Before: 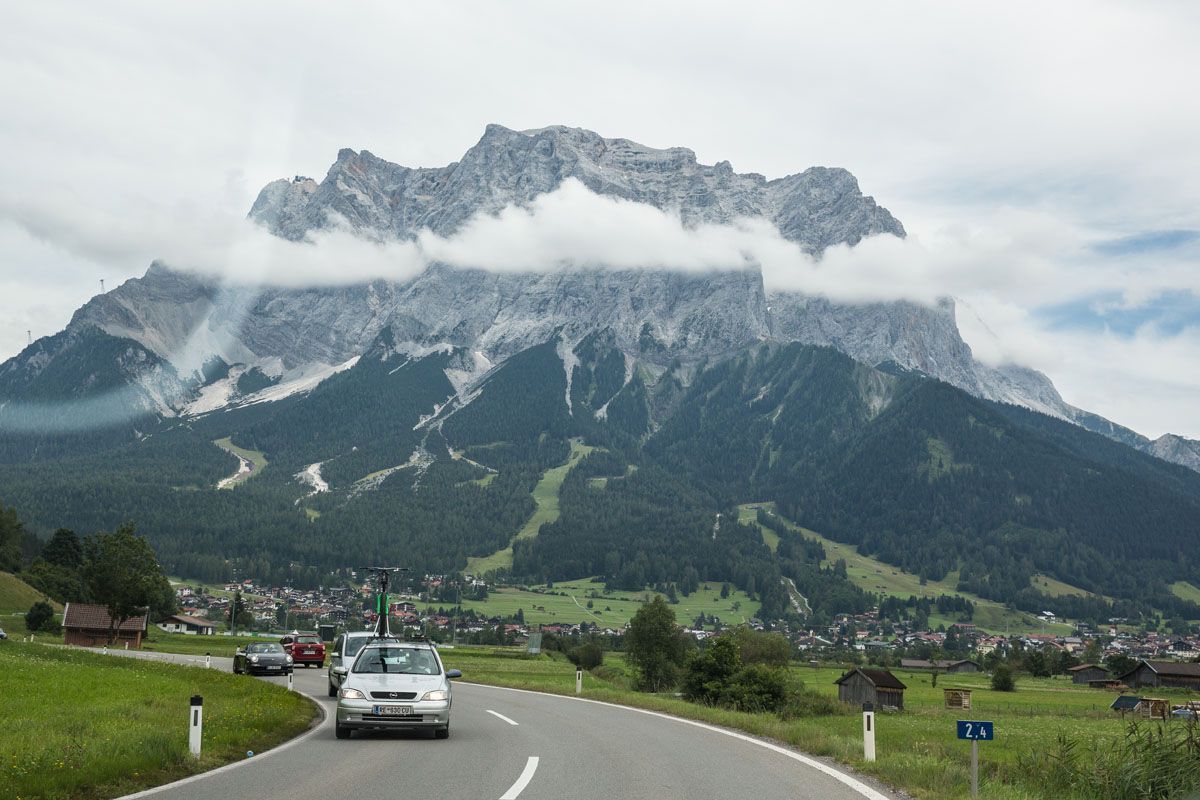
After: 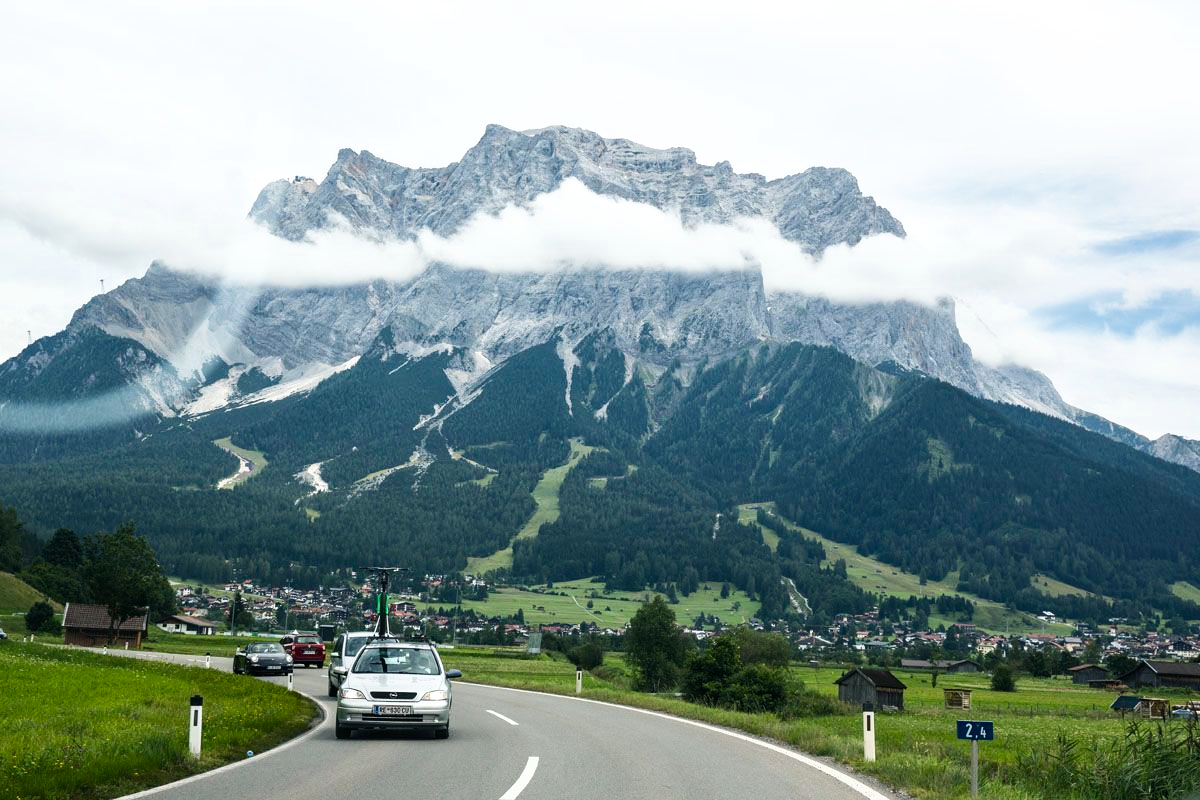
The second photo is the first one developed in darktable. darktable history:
color balance rgb: shadows lift › chroma 5.083%, shadows lift › hue 237.55°, power › hue 173.88°, perceptual saturation grading › global saturation 20%, perceptual saturation grading › highlights -25.012%, perceptual saturation grading › shadows 24.968%, perceptual brilliance grading › highlights 17.716%, perceptual brilliance grading › mid-tones 32.778%, perceptual brilliance grading › shadows -31.549%
filmic rgb: black relative exposure -16 EV, white relative exposure 2.94 EV, hardness 10
